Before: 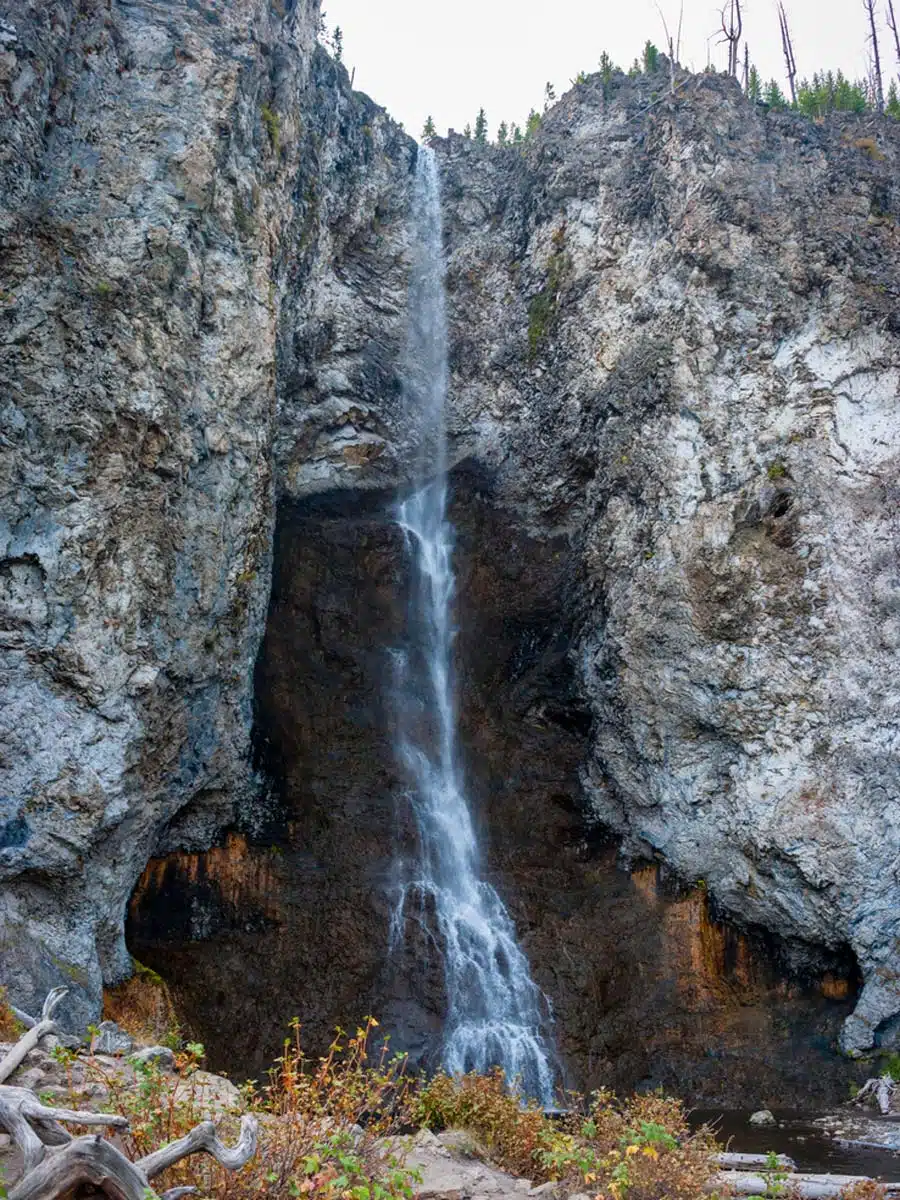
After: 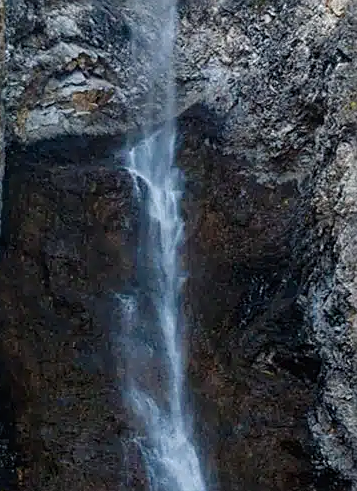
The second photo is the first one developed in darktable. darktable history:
sharpen: on, module defaults
crop: left 30.19%, top 29.545%, right 30.102%, bottom 29.537%
tone curve: curves: ch0 [(0, 0) (0.003, 0.013) (0.011, 0.018) (0.025, 0.027) (0.044, 0.045) (0.069, 0.068) (0.1, 0.096) (0.136, 0.13) (0.177, 0.168) (0.224, 0.217) (0.277, 0.277) (0.335, 0.338) (0.399, 0.401) (0.468, 0.473) (0.543, 0.544) (0.623, 0.621) (0.709, 0.7) (0.801, 0.781) (0.898, 0.869) (1, 1)], preserve colors none
